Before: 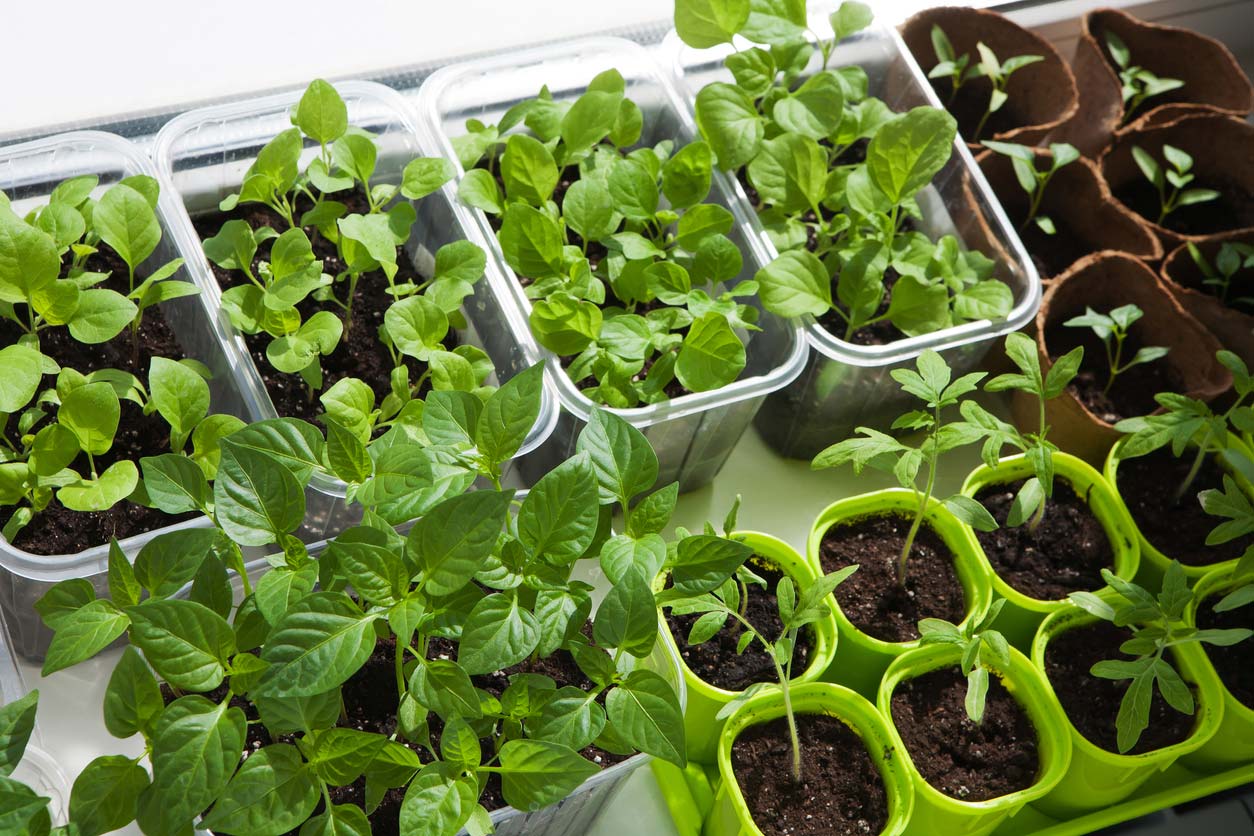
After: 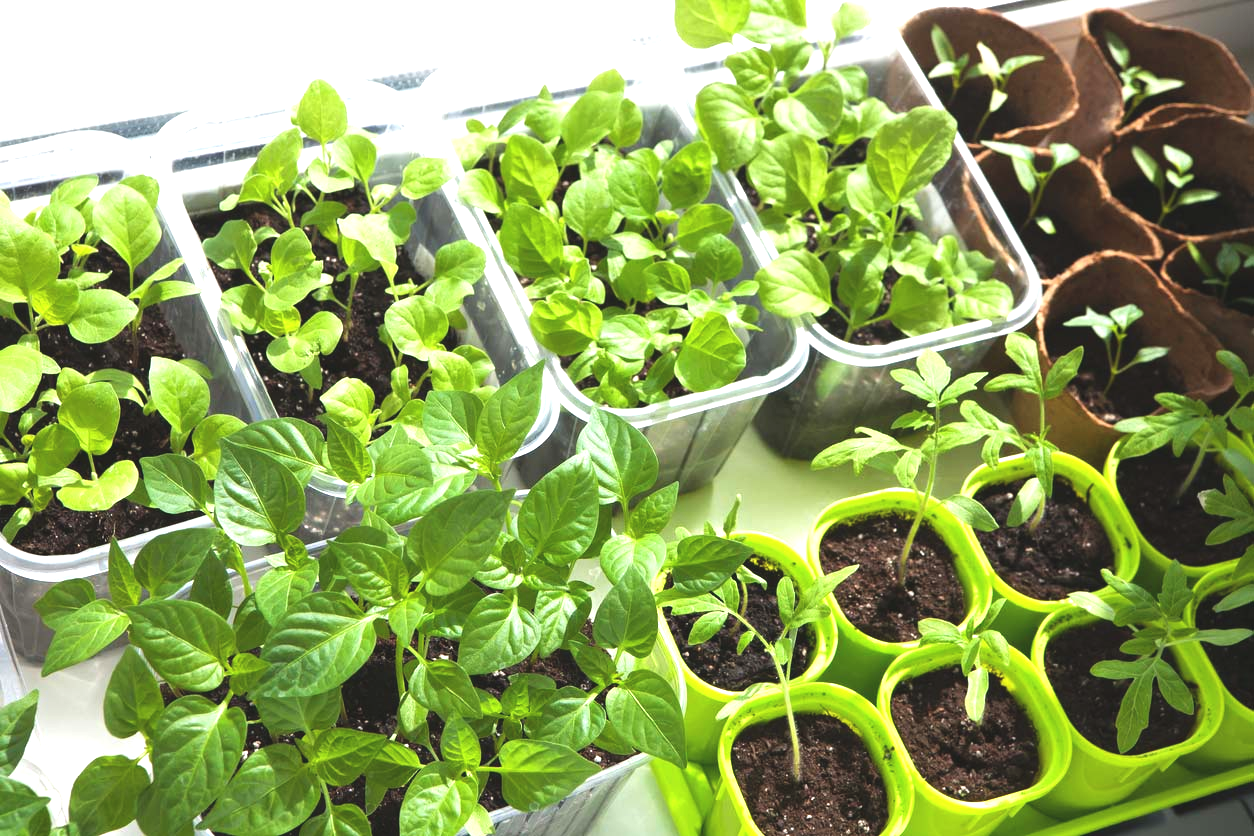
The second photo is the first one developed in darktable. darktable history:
exposure: black level correction -0.005, exposure 1.008 EV, compensate highlight preservation false
